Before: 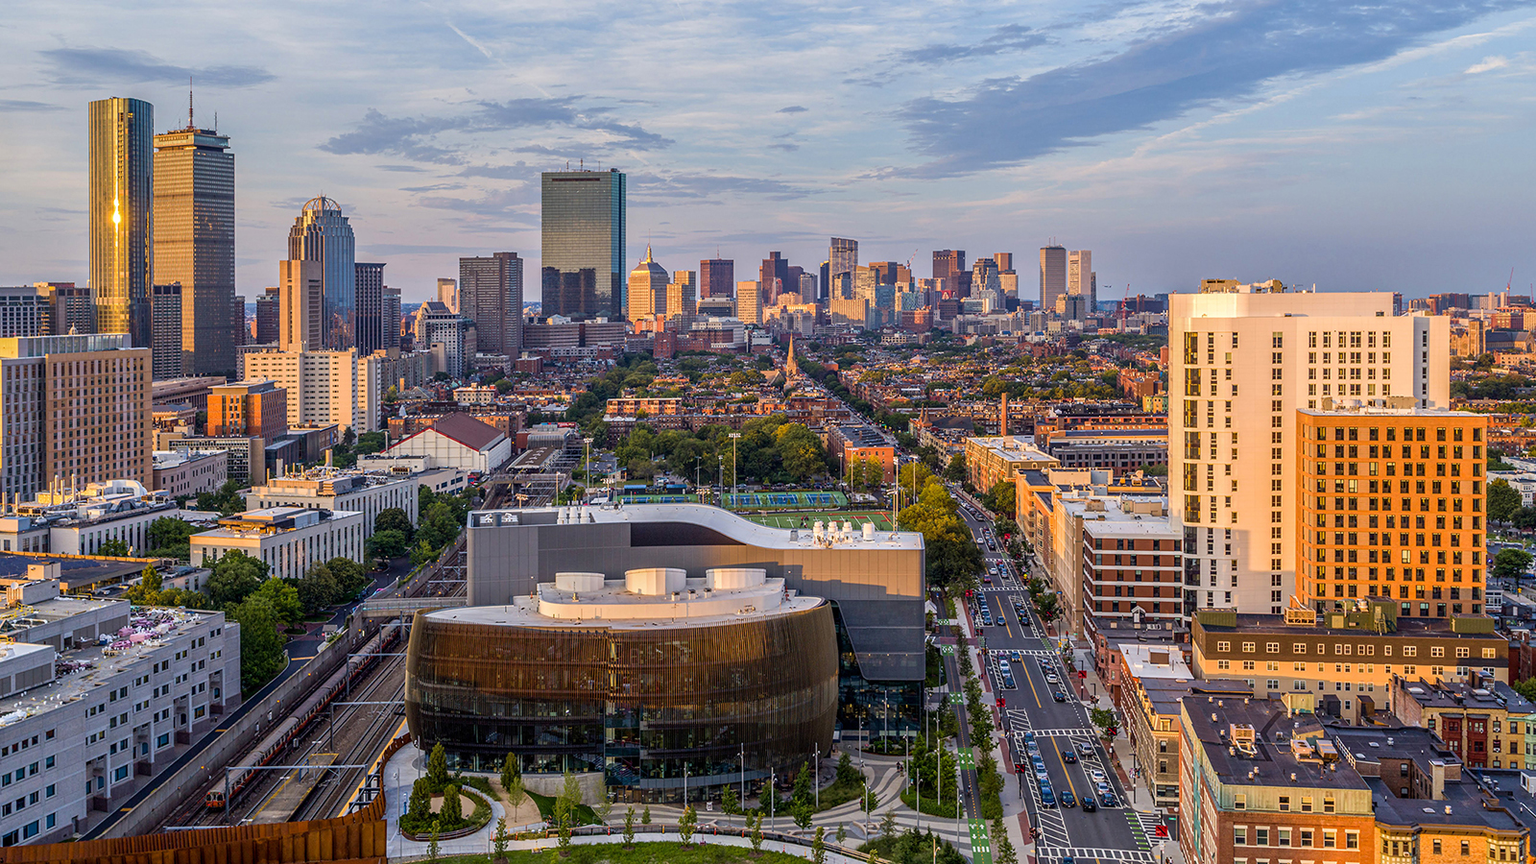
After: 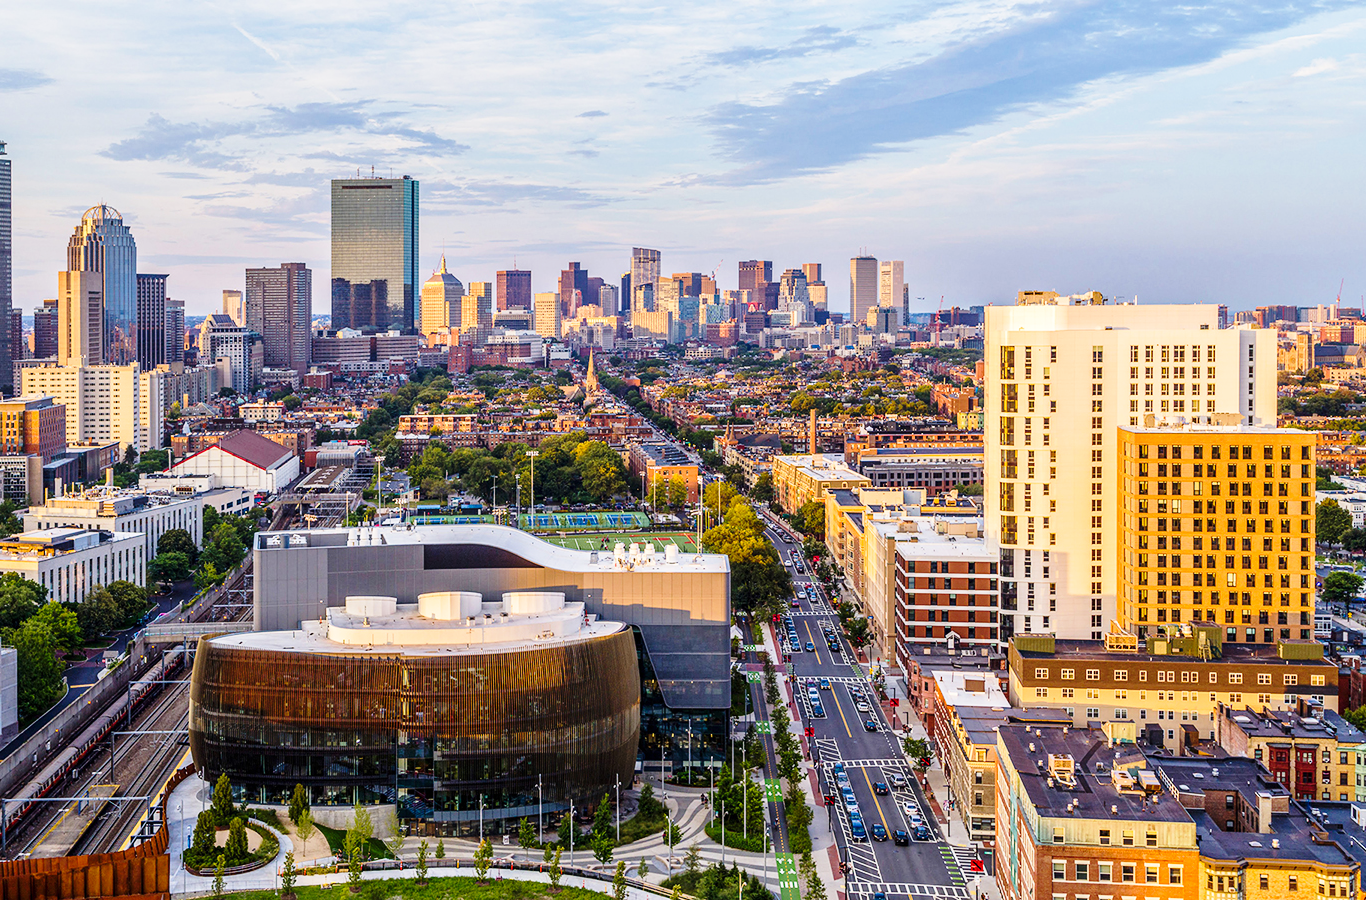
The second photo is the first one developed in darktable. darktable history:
base curve: curves: ch0 [(0, 0) (0.028, 0.03) (0.121, 0.232) (0.46, 0.748) (0.859, 0.968) (1, 1)], preserve colors none
crop and rotate: left 14.584%
